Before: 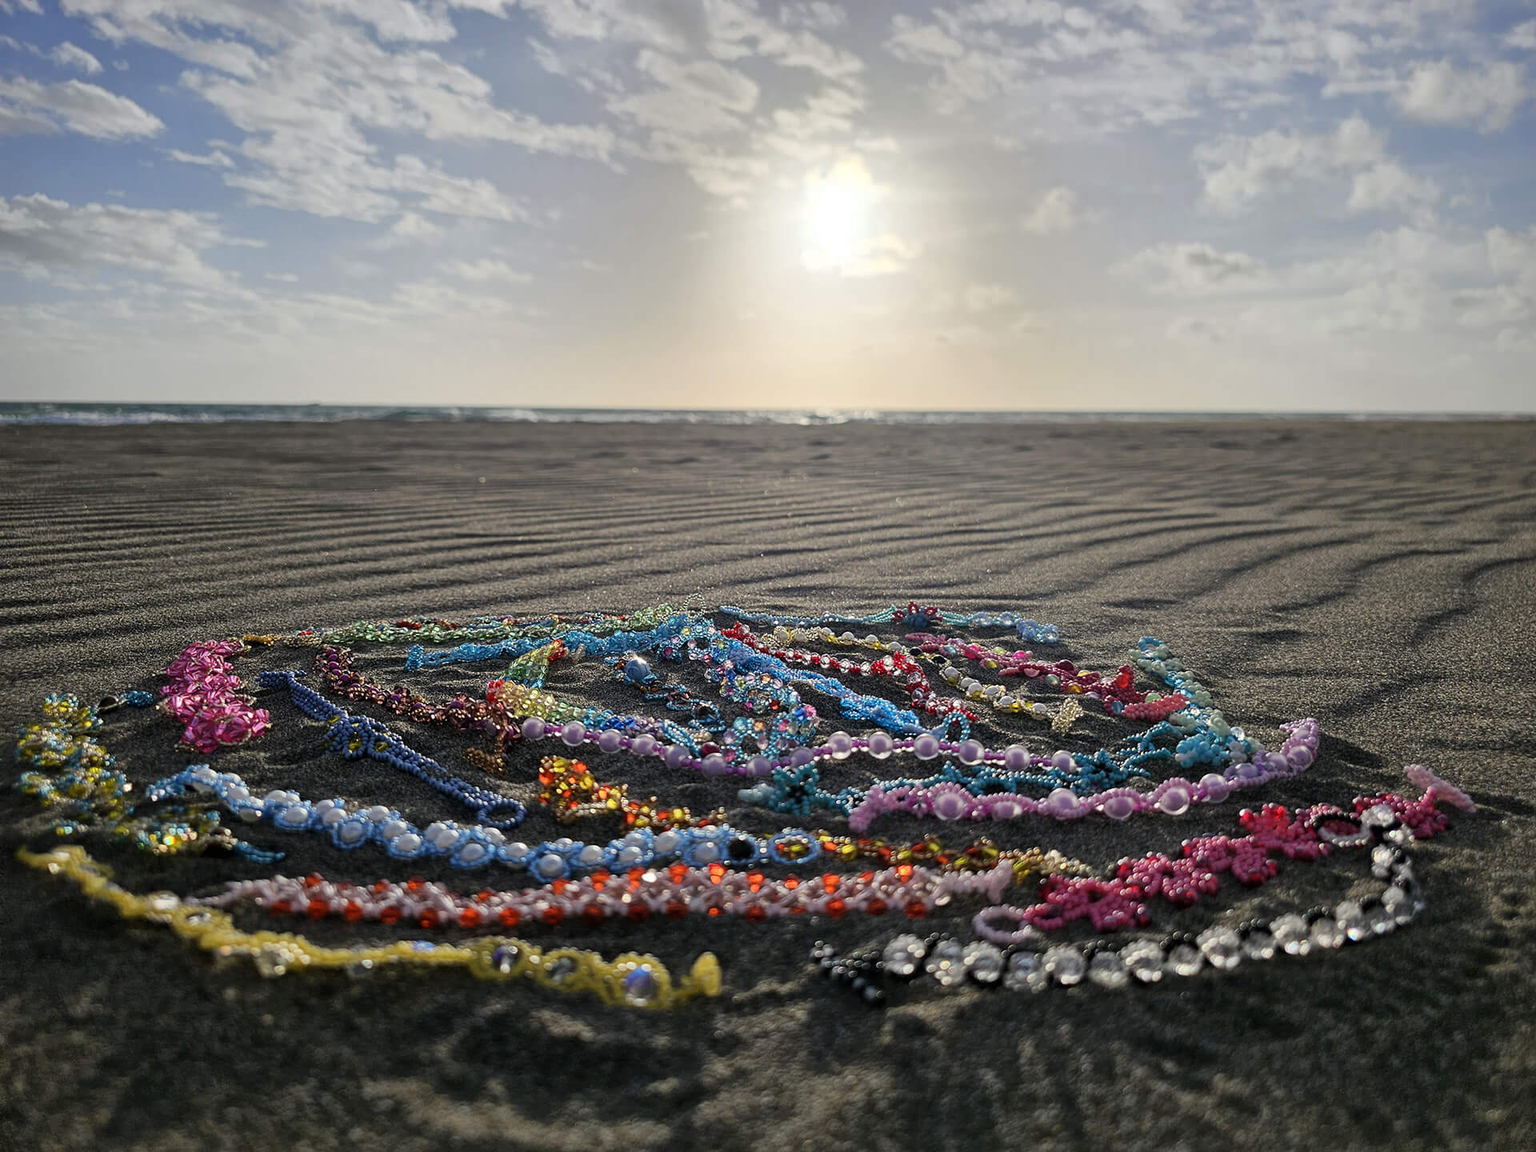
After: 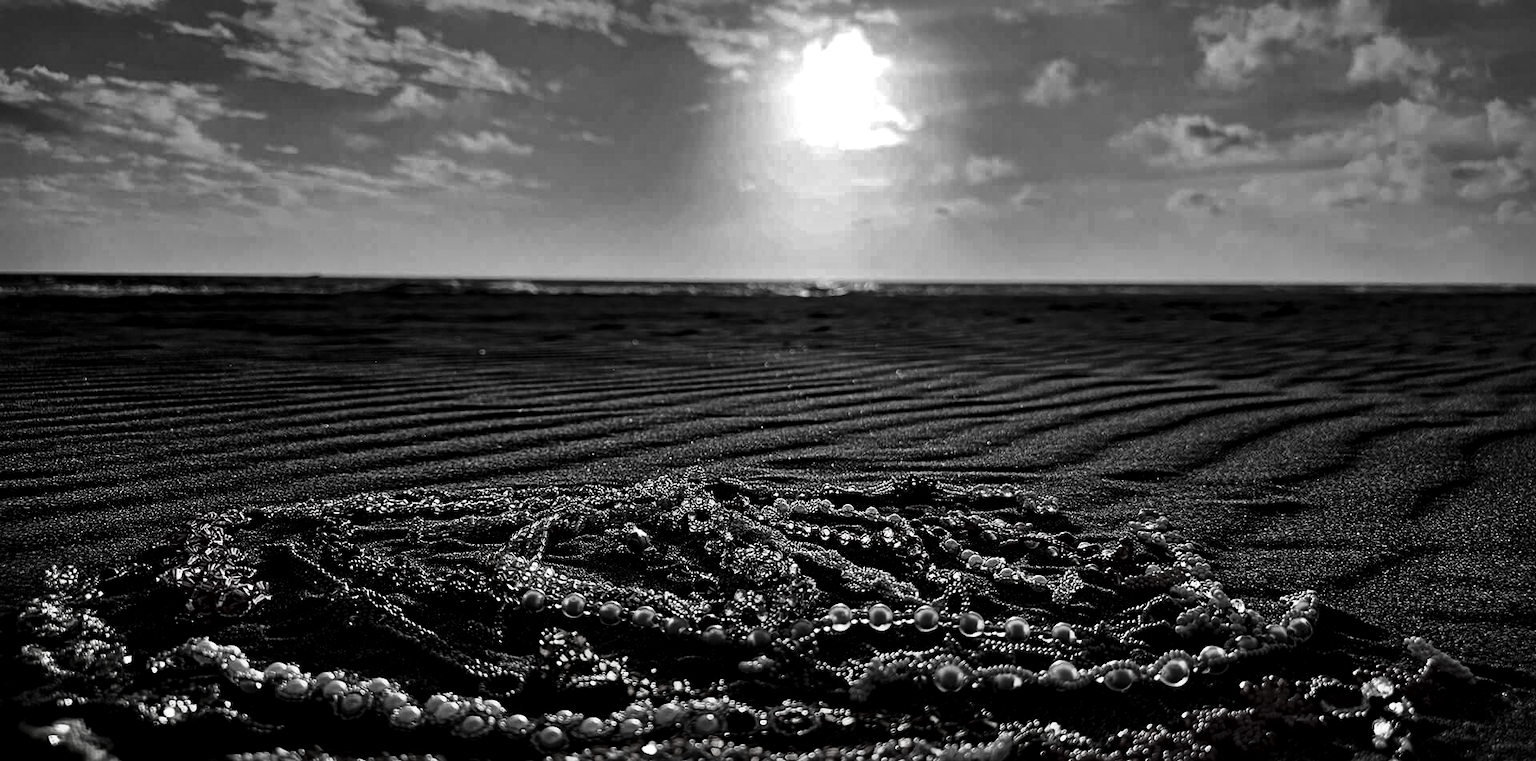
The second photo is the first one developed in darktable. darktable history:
crop: top 11.165%, bottom 22.655%
local contrast: mode bilateral grid, contrast 25, coarseness 61, detail 151%, midtone range 0.2
shadows and highlights: white point adjustment 0.041, soften with gaussian
tone equalizer: -8 EV -0.433 EV, -7 EV -0.357 EV, -6 EV -0.32 EV, -5 EV -0.192 EV, -3 EV 0.199 EV, -2 EV 0.338 EV, -1 EV 0.402 EV, +0 EV 0.401 EV, edges refinement/feathering 500, mask exposure compensation -1.57 EV, preserve details no
color balance rgb: perceptual saturation grading › global saturation 25.398%, contrast -10.411%
contrast brightness saturation: contrast 0.019, brightness -0.99, saturation -0.988
color zones: curves: ch1 [(0, 0.831) (0.08, 0.771) (0.157, 0.268) (0.241, 0.207) (0.562, -0.005) (0.714, -0.013) (0.876, 0.01) (1, 0.831)]
